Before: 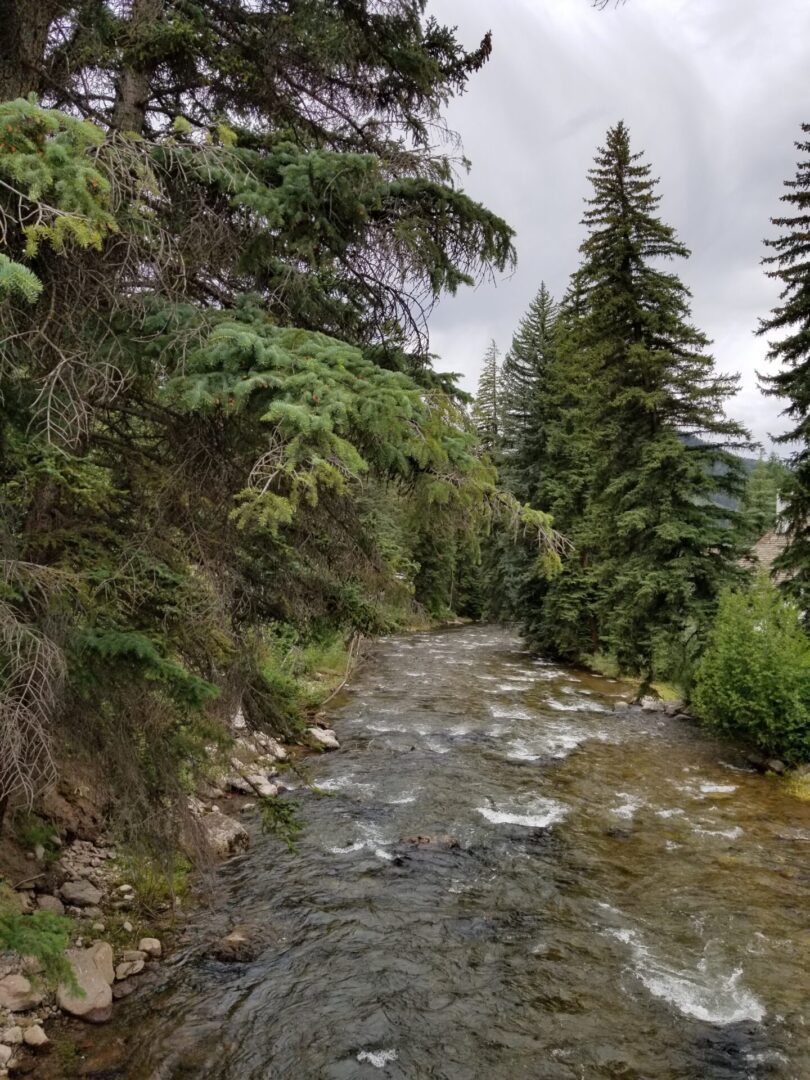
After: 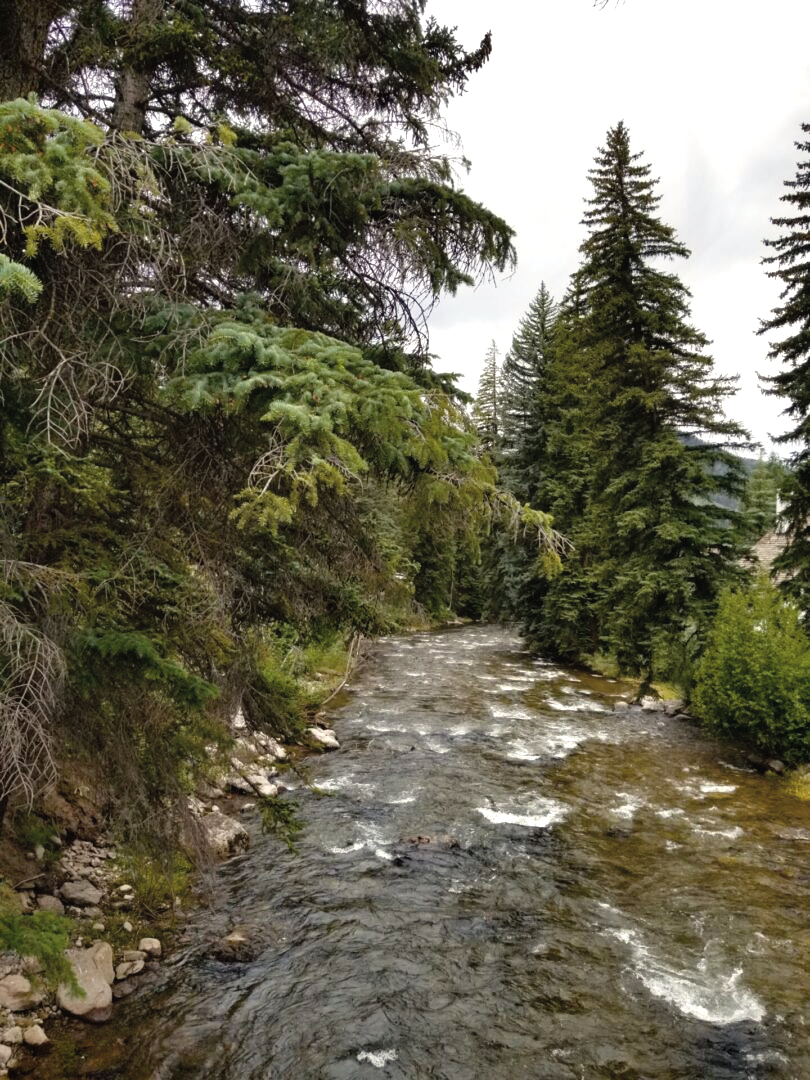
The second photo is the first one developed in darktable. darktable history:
vignetting: fall-off start 100.07%, saturation 0.37, unbound false
exposure: exposure 0.338 EV, compensate highlight preservation false
color balance rgb: power › hue 329.14°, highlights gain › luminance 6.535%, highlights gain › chroma 2.617%, highlights gain › hue 87.82°, linear chroma grading › shadows 31.546%, linear chroma grading › global chroma -2.183%, linear chroma grading › mid-tones 4.356%, perceptual saturation grading › global saturation 25.365%, global vibrance 9.449%, contrast 14.726%, saturation formula JzAzBz (2021)
contrast brightness saturation: contrast -0.041, saturation -0.413
